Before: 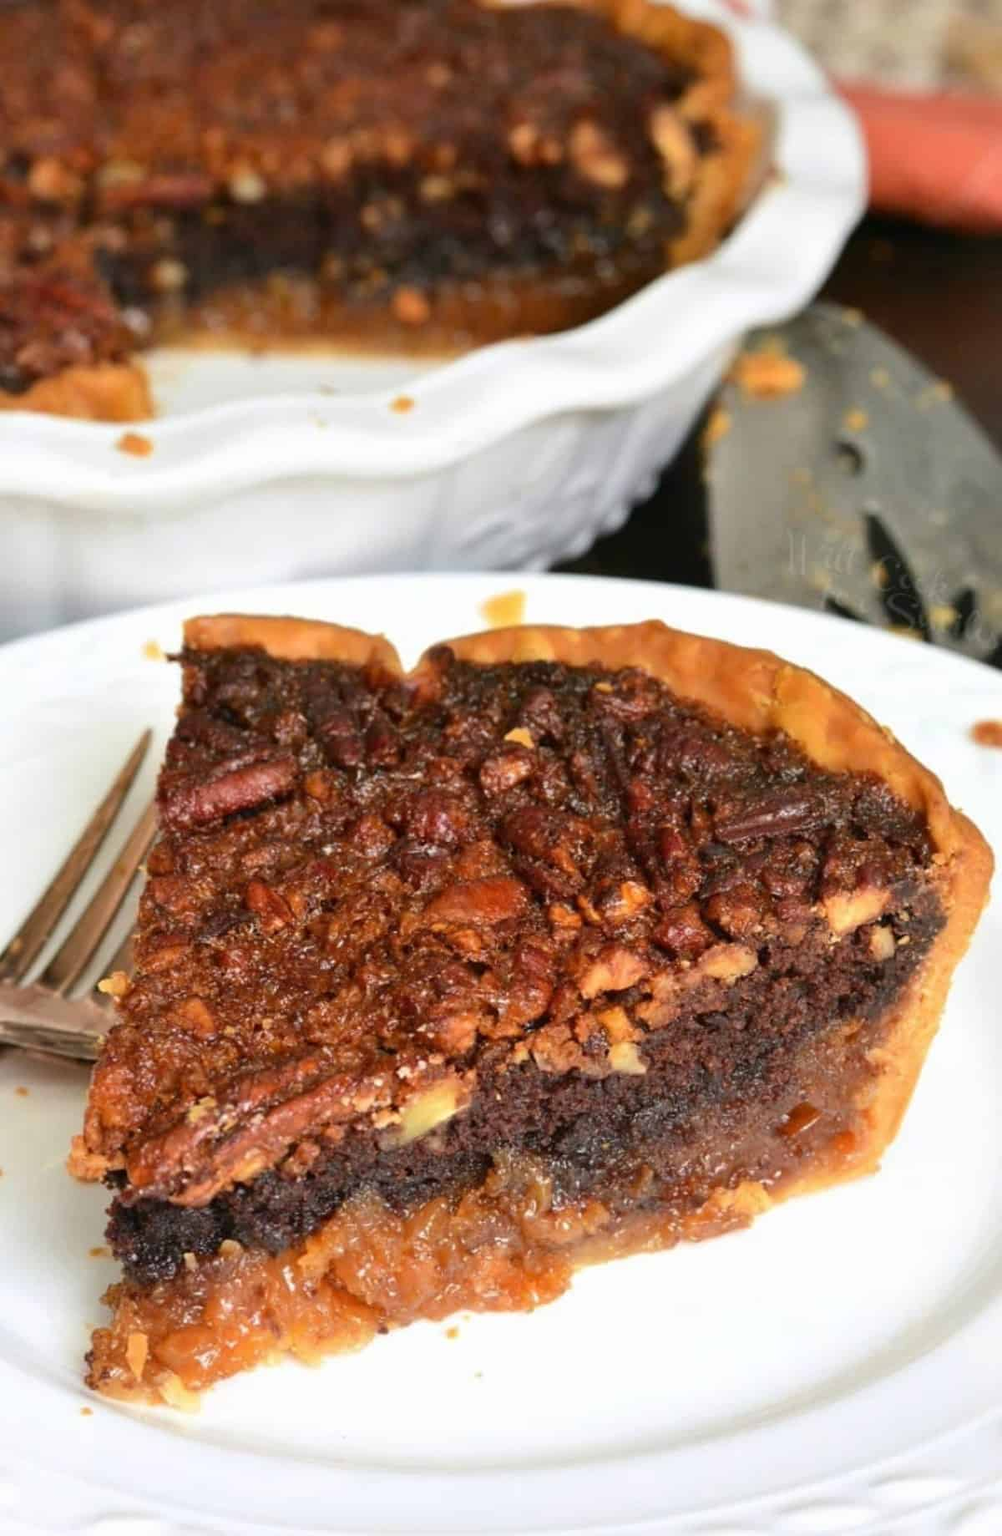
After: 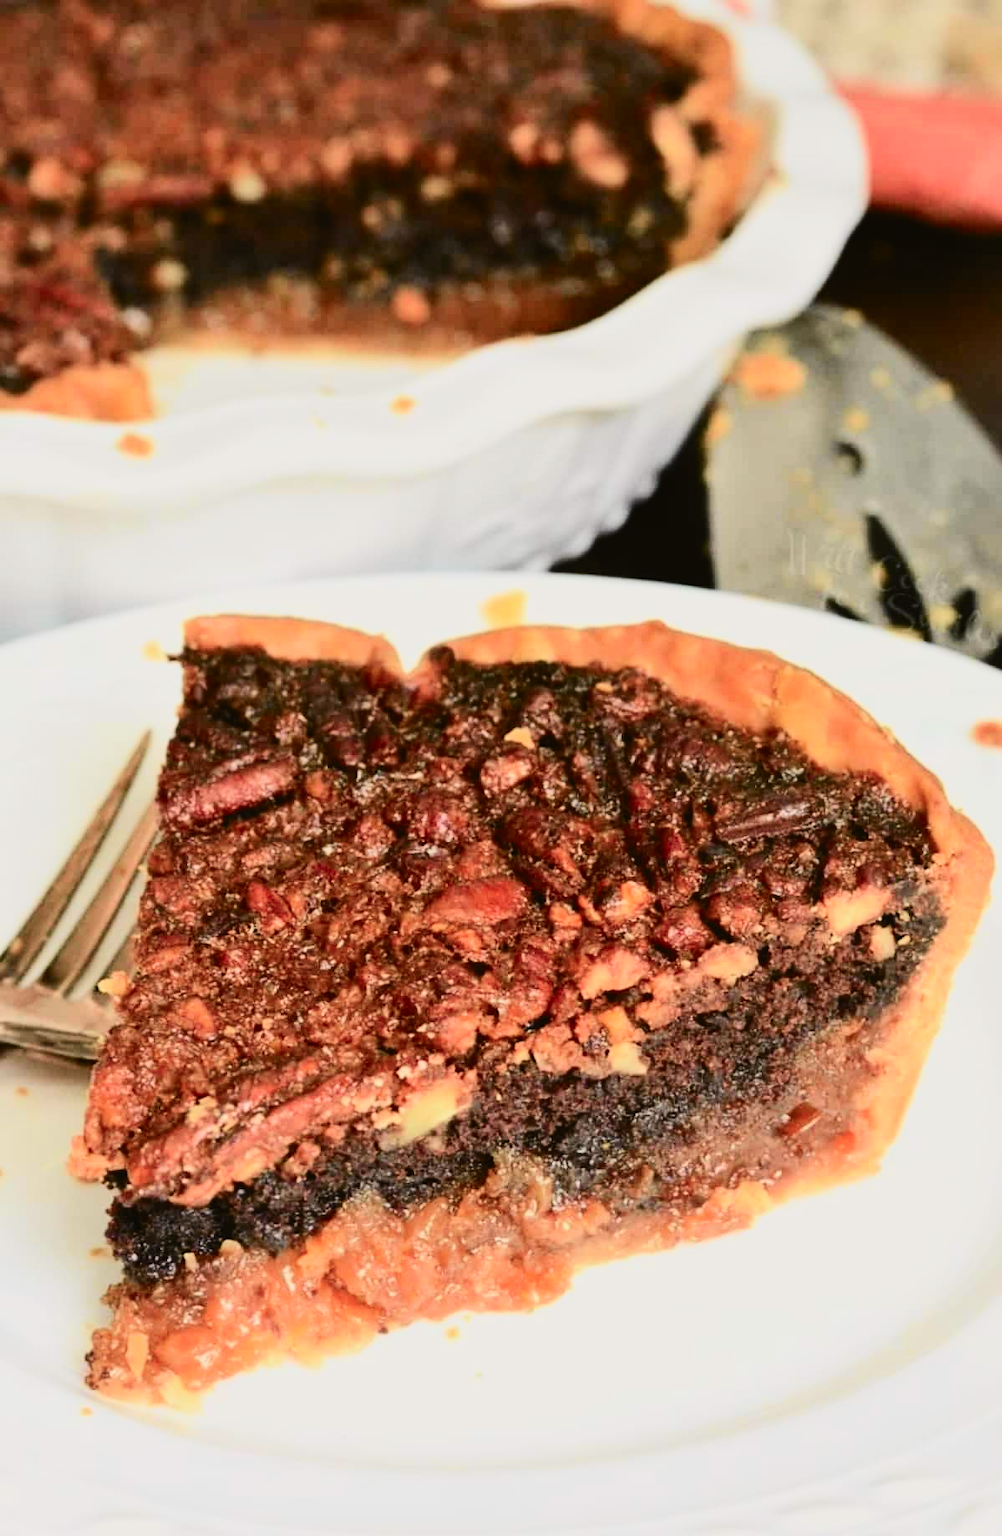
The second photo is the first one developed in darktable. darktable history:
filmic rgb: black relative exposure -7.15 EV, white relative exposure 5.36 EV, hardness 3.02, color science v6 (2022)
tone curve: curves: ch0 [(0, 0.026) (0.184, 0.172) (0.391, 0.468) (0.446, 0.56) (0.605, 0.758) (0.831, 0.931) (0.992, 1)]; ch1 [(0, 0) (0.437, 0.447) (0.501, 0.502) (0.538, 0.539) (0.574, 0.589) (0.617, 0.64) (0.699, 0.749) (0.859, 0.919) (1, 1)]; ch2 [(0, 0) (0.33, 0.301) (0.421, 0.443) (0.447, 0.482) (0.499, 0.509) (0.538, 0.564) (0.585, 0.615) (0.664, 0.664) (1, 1)], color space Lab, independent channels, preserve colors none
